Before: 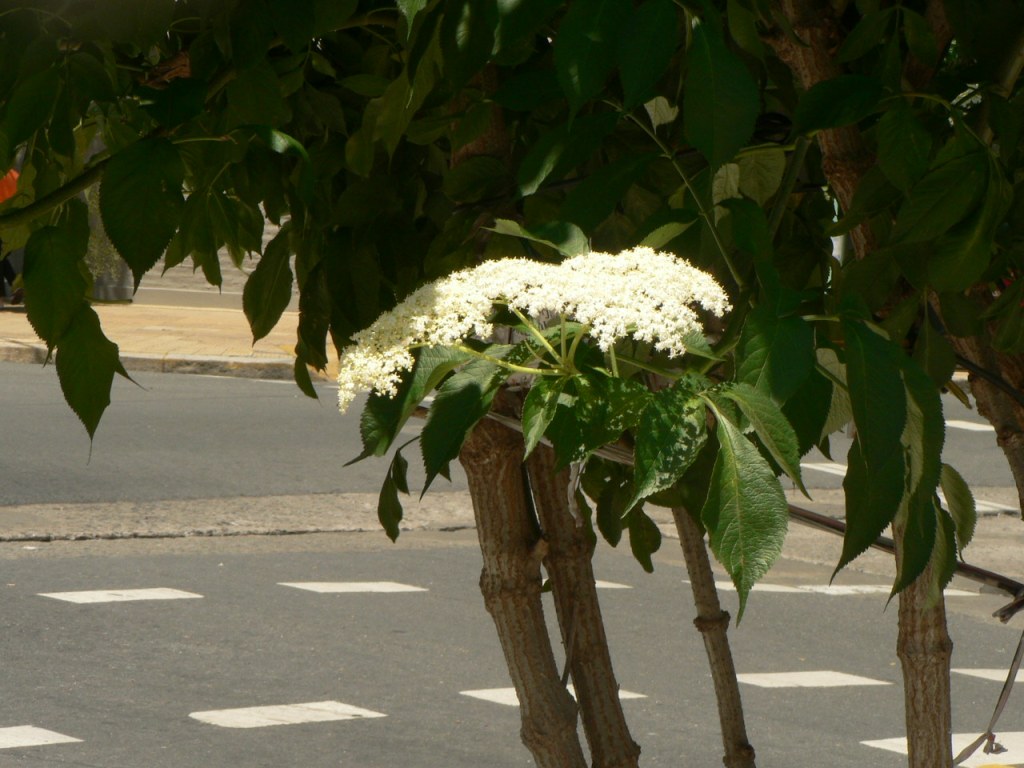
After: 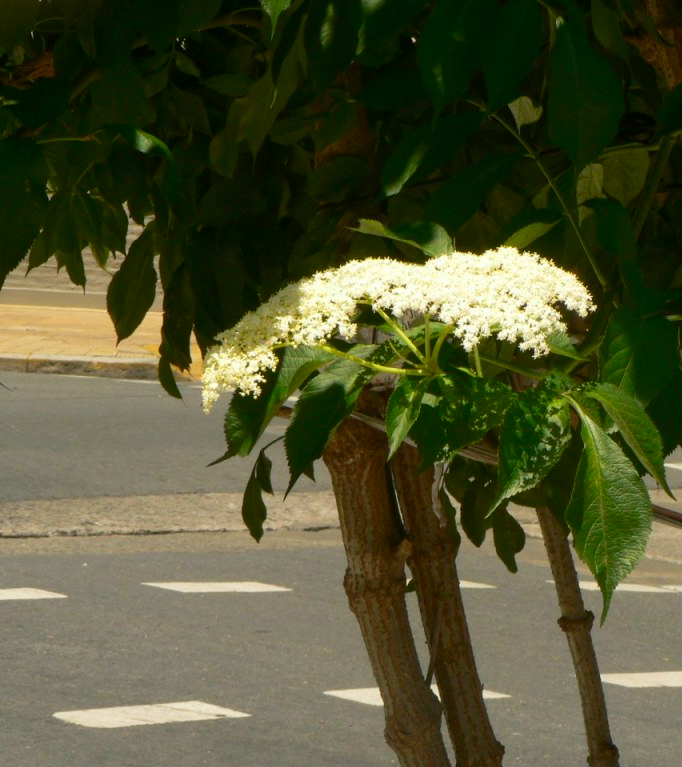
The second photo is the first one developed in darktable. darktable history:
crop and rotate: left 13.342%, right 19.991%
contrast brightness saturation: brightness -0.02, saturation 0.35
